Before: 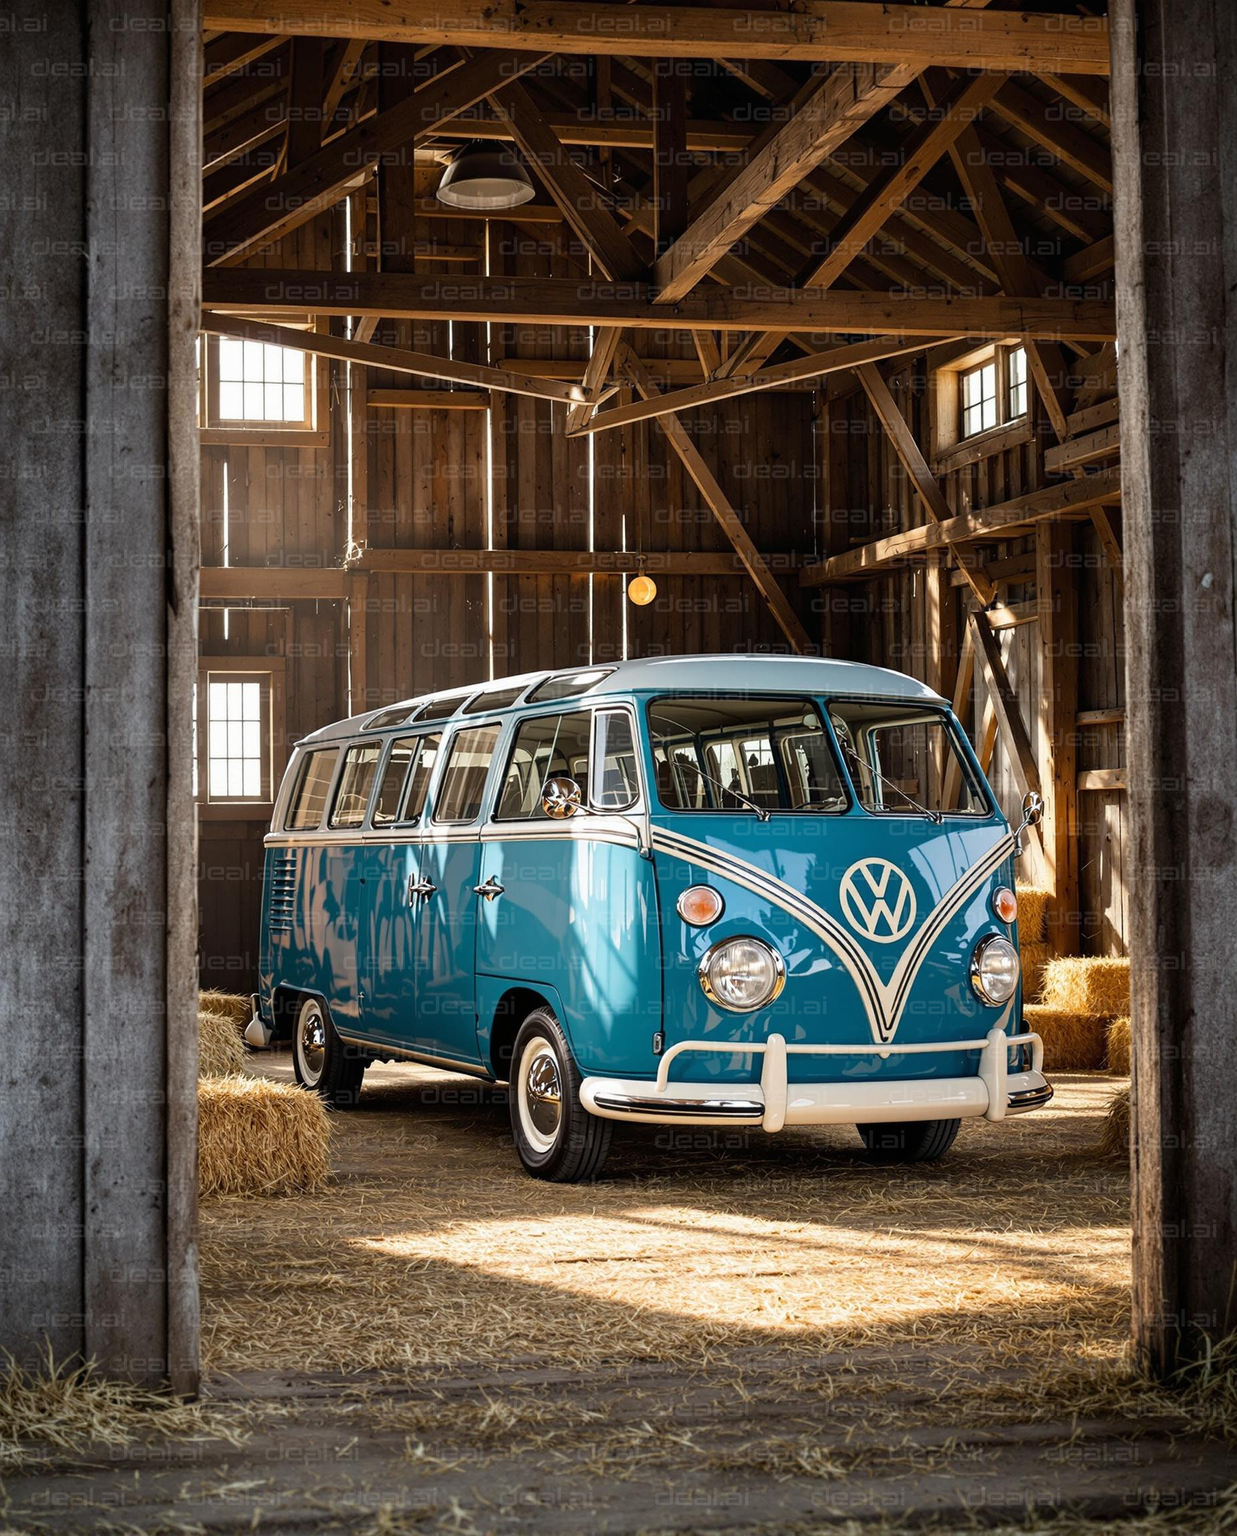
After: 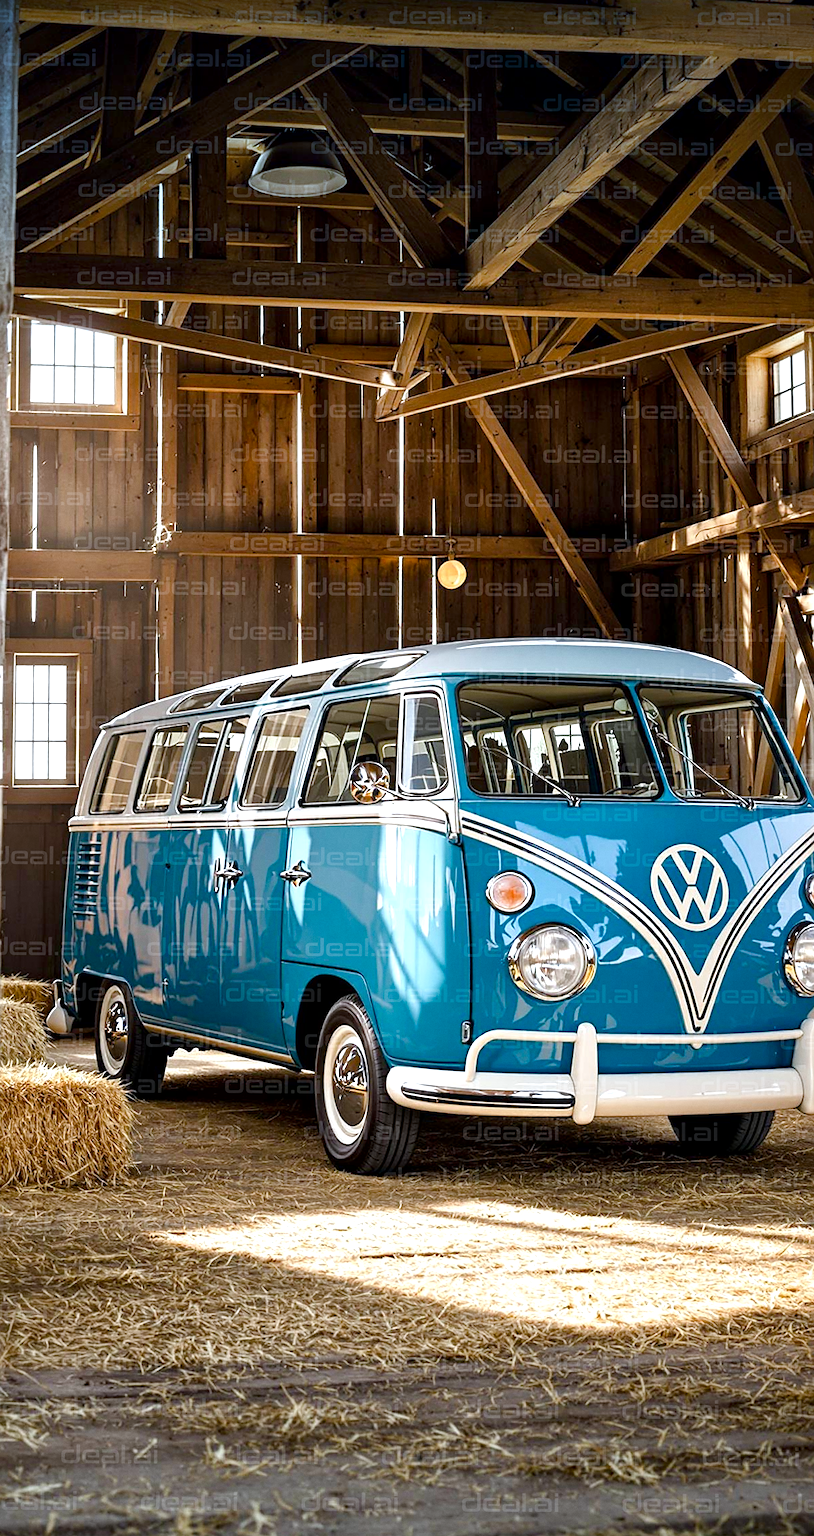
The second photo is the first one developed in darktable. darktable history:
white balance: red 0.967, blue 1.049
color balance rgb: perceptual saturation grading › global saturation 20%, perceptual saturation grading › highlights -50%, perceptual saturation grading › shadows 30%, perceptual brilliance grading › global brilliance 10%, perceptual brilliance grading › shadows 15%
rotate and perspective: rotation 0.226°, lens shift (vertical) -0.042, crop left 0.023, crop right 0.982, crop top 0.006, crop bottom 0.994
sharpen: radius 1.864, amount 0.398, threshold 1.271
crop and rotate: left 15.055%, right 18.278%
local contrast: mode bilateral grid, contrast 20, coarseness 50, detail 141%, midtone range 0.2
graduated density: density 2.02 EV, hardness 44%, rotation 0.374°, offset 8.21, hue 208.8°, saturation 97%
grain: coarseness 0.09 ISO, strength 10%
